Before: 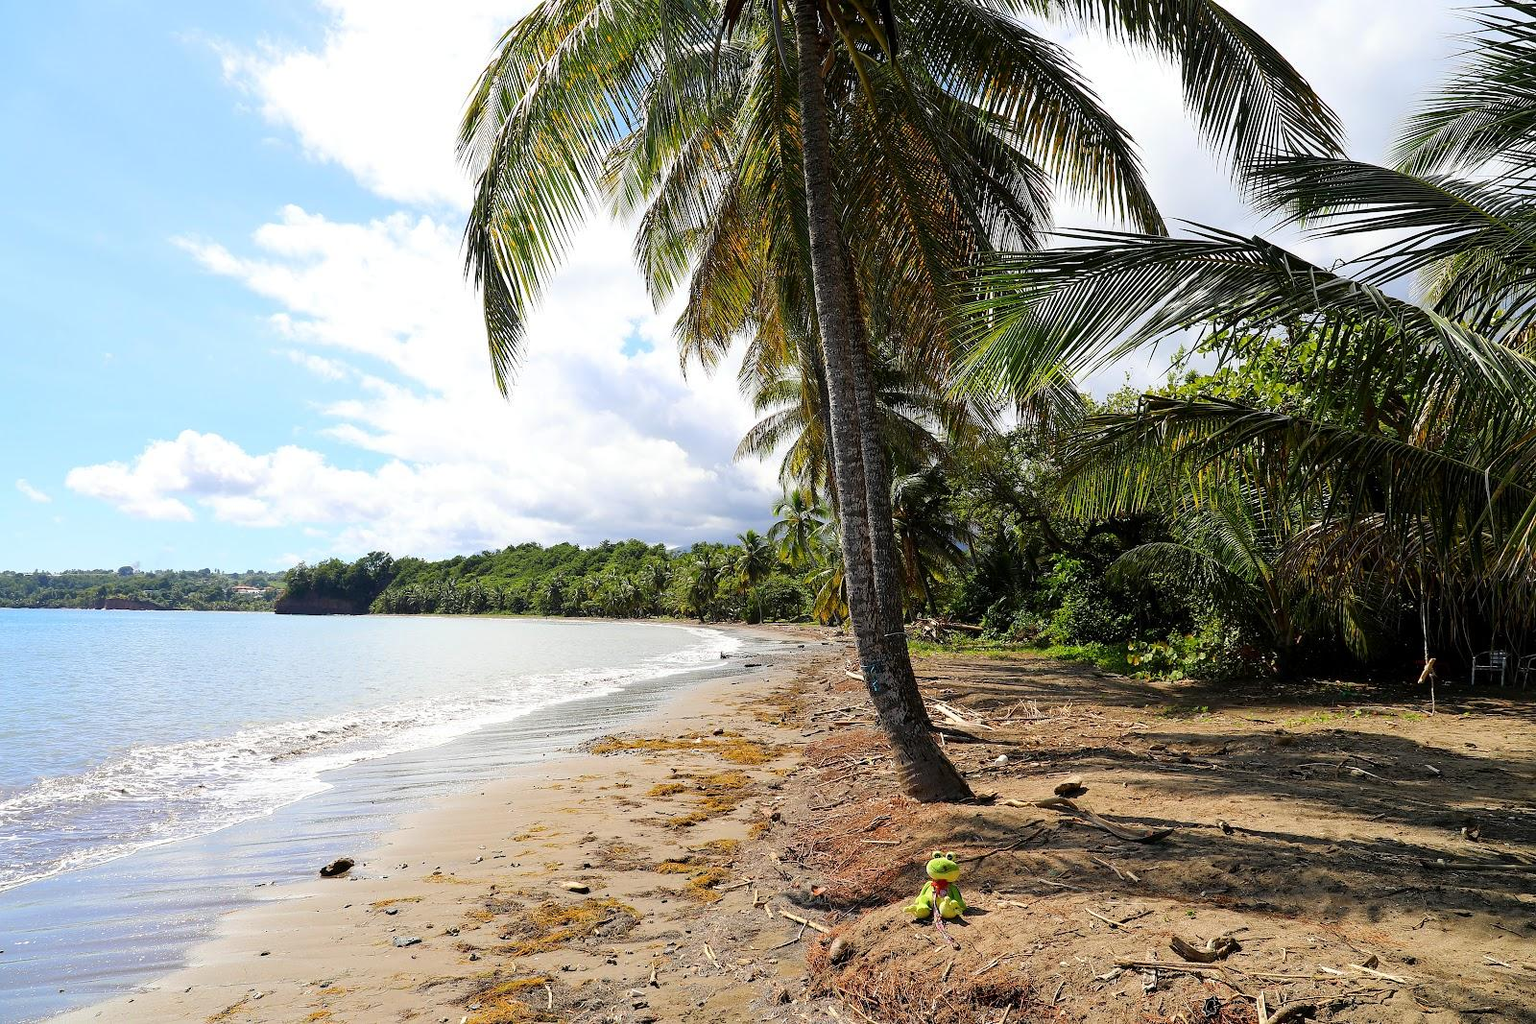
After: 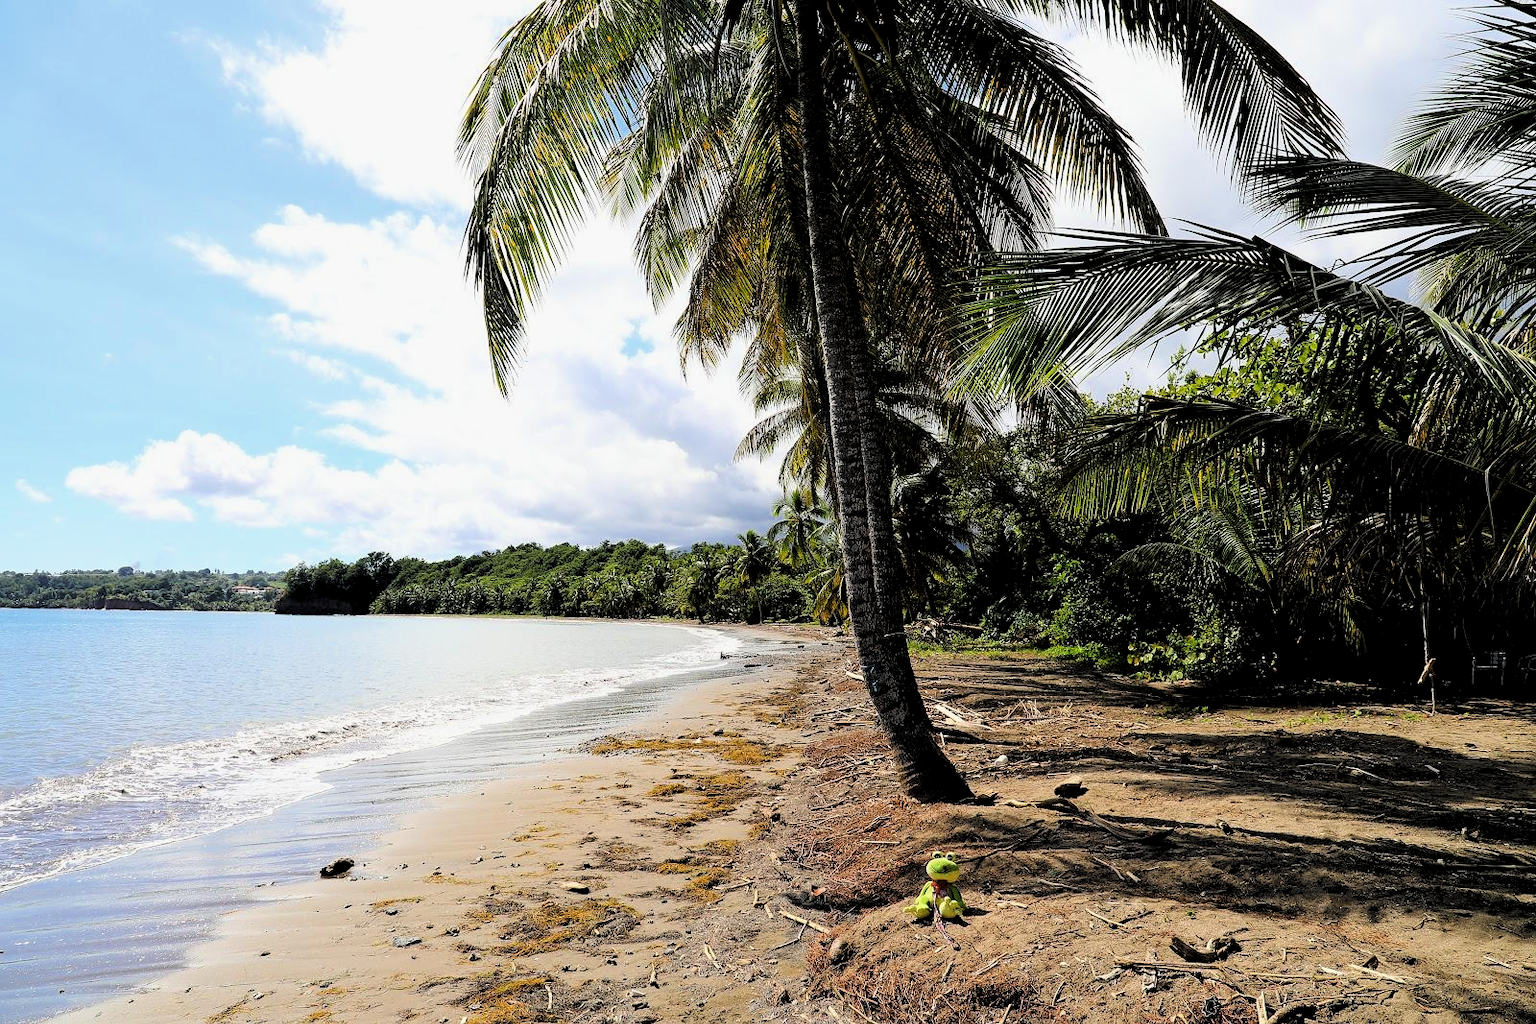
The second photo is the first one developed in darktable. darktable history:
levels: levels [0.129, 0.519, 0.867]
exposure: exposure 0.014 EV, compensate highlight preservation false
filmic rgb: black relative exposure -8.42 EV, white relative exposure 4.68 EV, hardness 3.82, color science v6 (2022)
